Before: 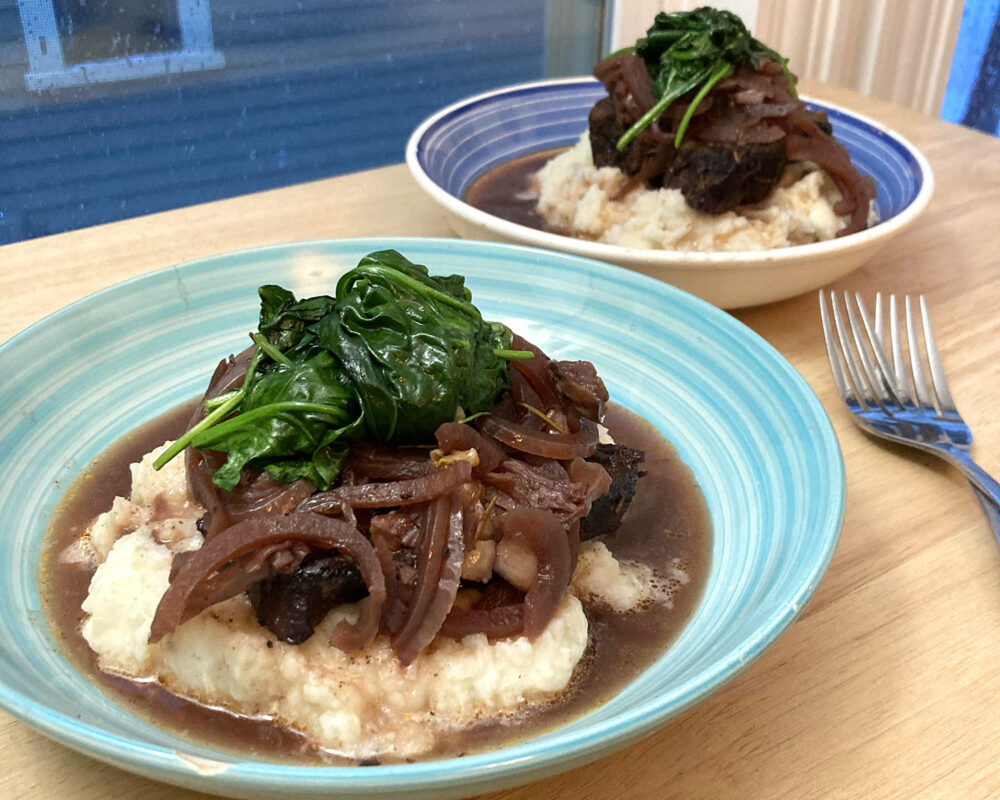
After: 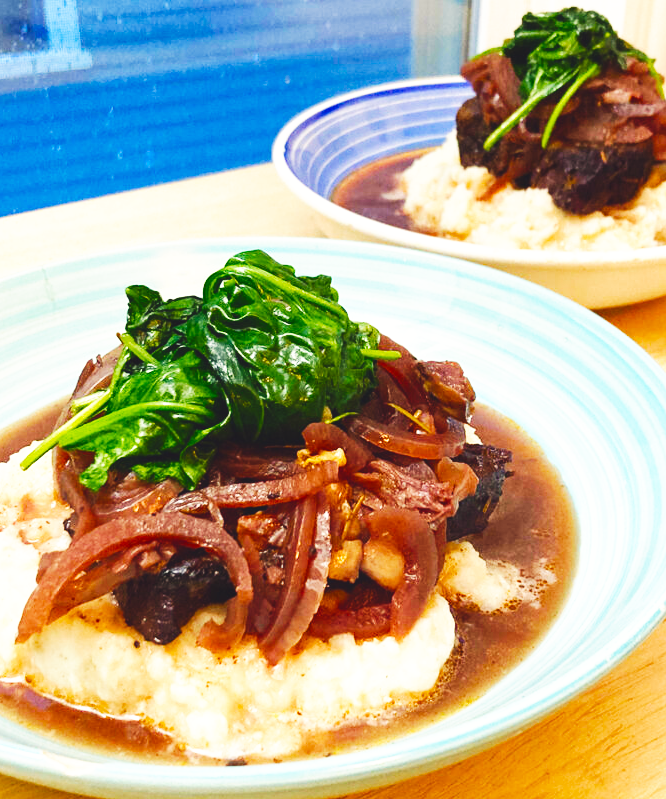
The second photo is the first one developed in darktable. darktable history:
base curve: curves: ch0 [(0, 0) (0.007, 0.004) (0.027, 0.03) (0.046, 0.07) (0.207, 0.54) (0.442, 0.872) (0.673, 0.972) (1, 1)], preserve colors none
crop and rotate: left 13.342%, right 19.991%
tone equalizer: -8 EV -1.84 EV, -7 EV -1.16 EV, -6 EV -1.62 EV, smoothing diameter 25%, edges refinement/feathering 10, preserve details guided filter
color balance rgb: shadows lift › chroma 3%, shadows lift › hue 280.8°, power › hue 330°, highlights gain › chroma 3%, highlights gain › hue 75.6°, global offset › luminance 1.5%, perceptual saturation grading › global saturation 20%, perceptual saturation grading › highlights -25%, perceptual saturation grading › shadows 50%, global vibrance 30%
